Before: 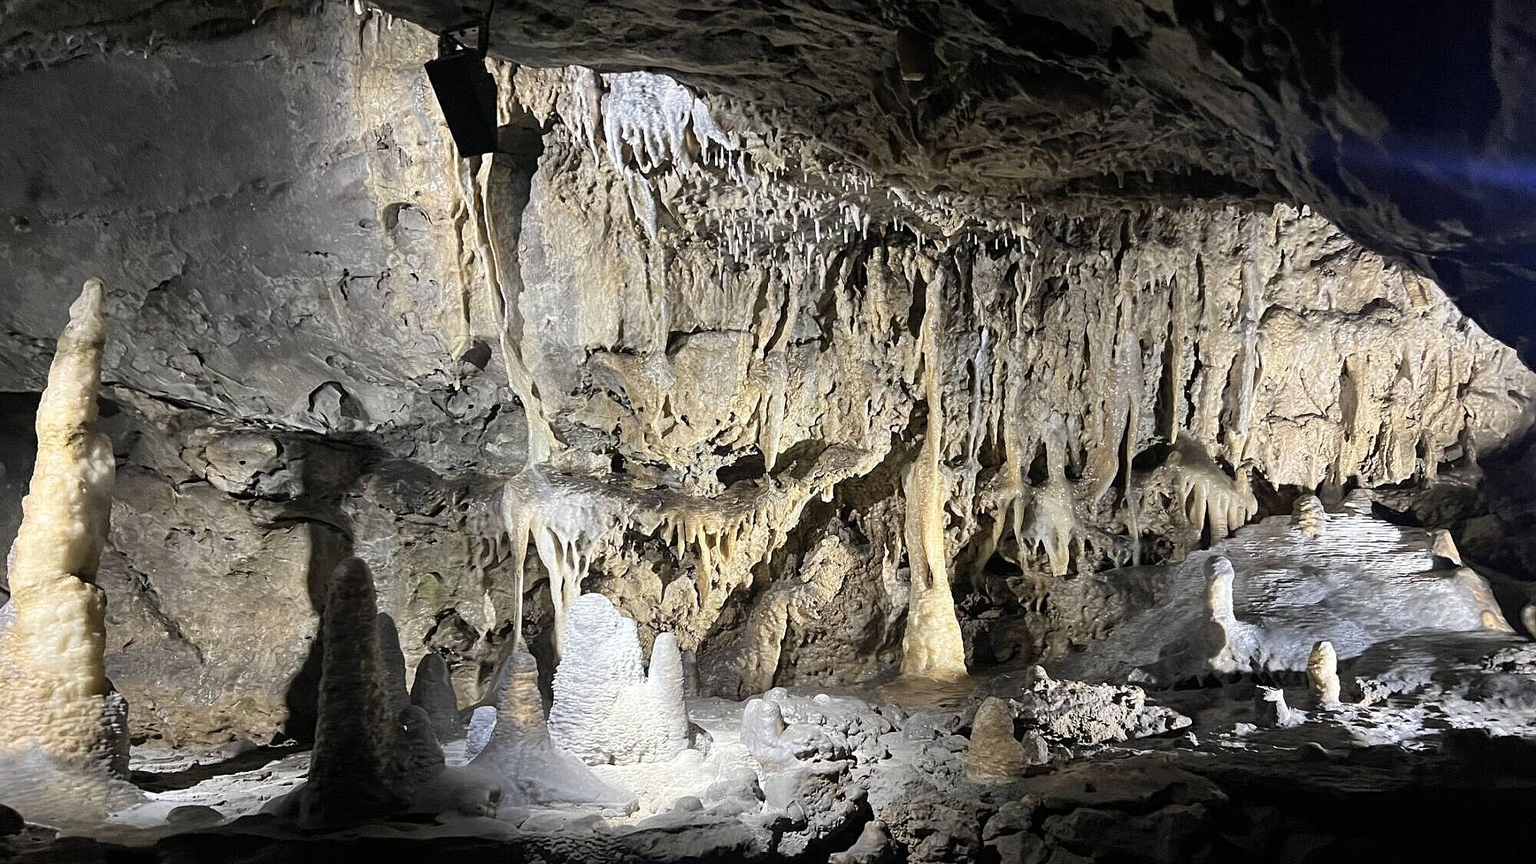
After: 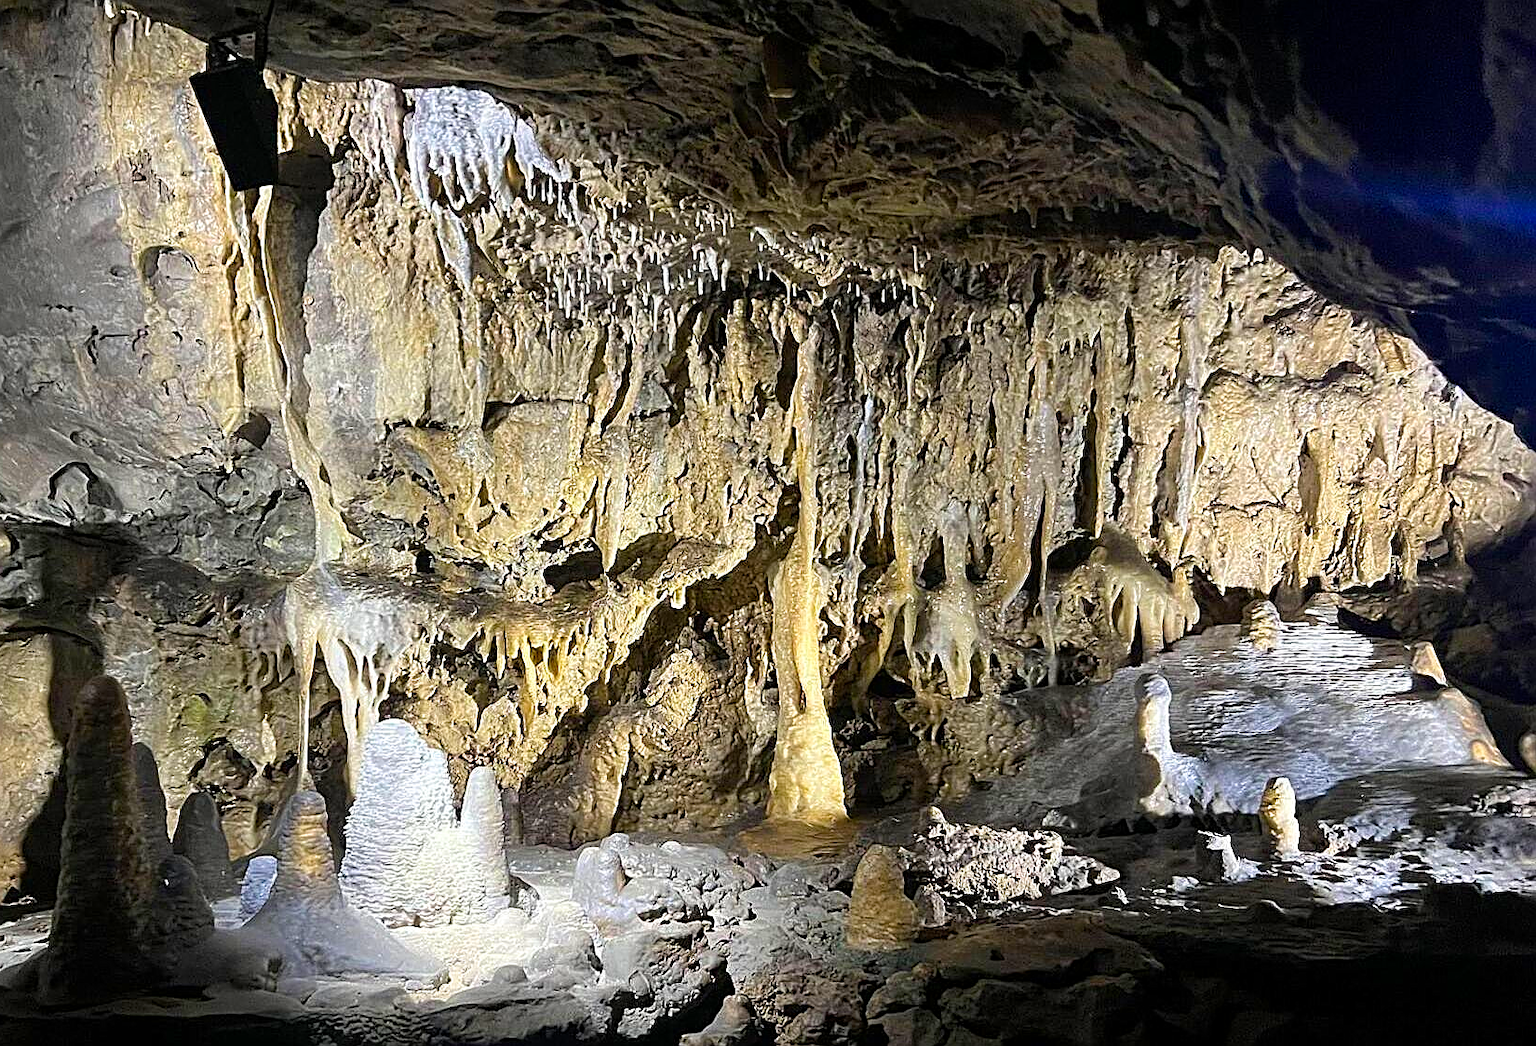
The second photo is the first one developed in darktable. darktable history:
crop: left 17.474%, bottom 0.025%
sharpen: on, module defaults
velvia: strength 51.29%, mid-tones bias 0.507
exposure: black level correction 0, compensate highlight preservation false
